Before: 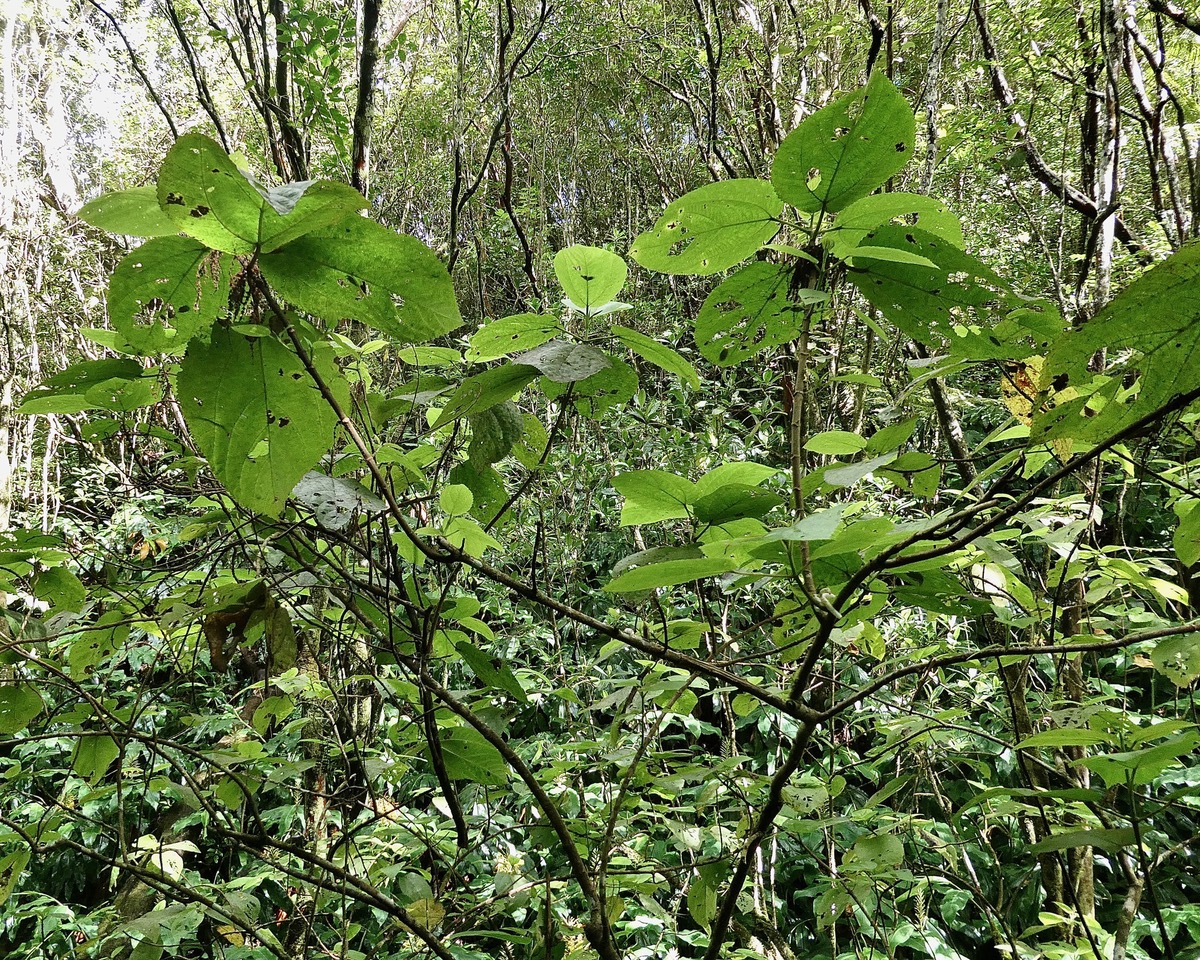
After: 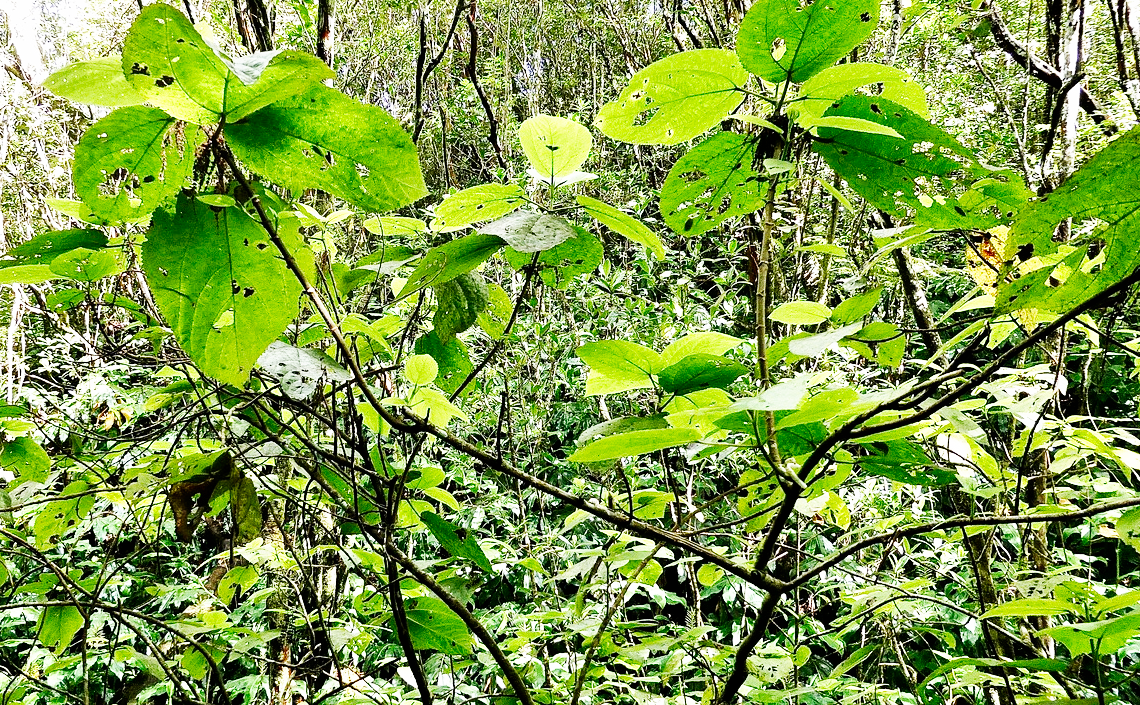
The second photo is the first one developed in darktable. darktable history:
base curve: curves: ch0 [(0, 0) (0.007, 0.004) (0.027, 0.03) (0.046, 0.07) (0.207, 0.54) (0.442, 0.872) (0.673, 0.972) (1, 1)], preserve colors none
crop and rotate: left 2.919%, top 13.635%, right 2.016%, bottom 12.863%
